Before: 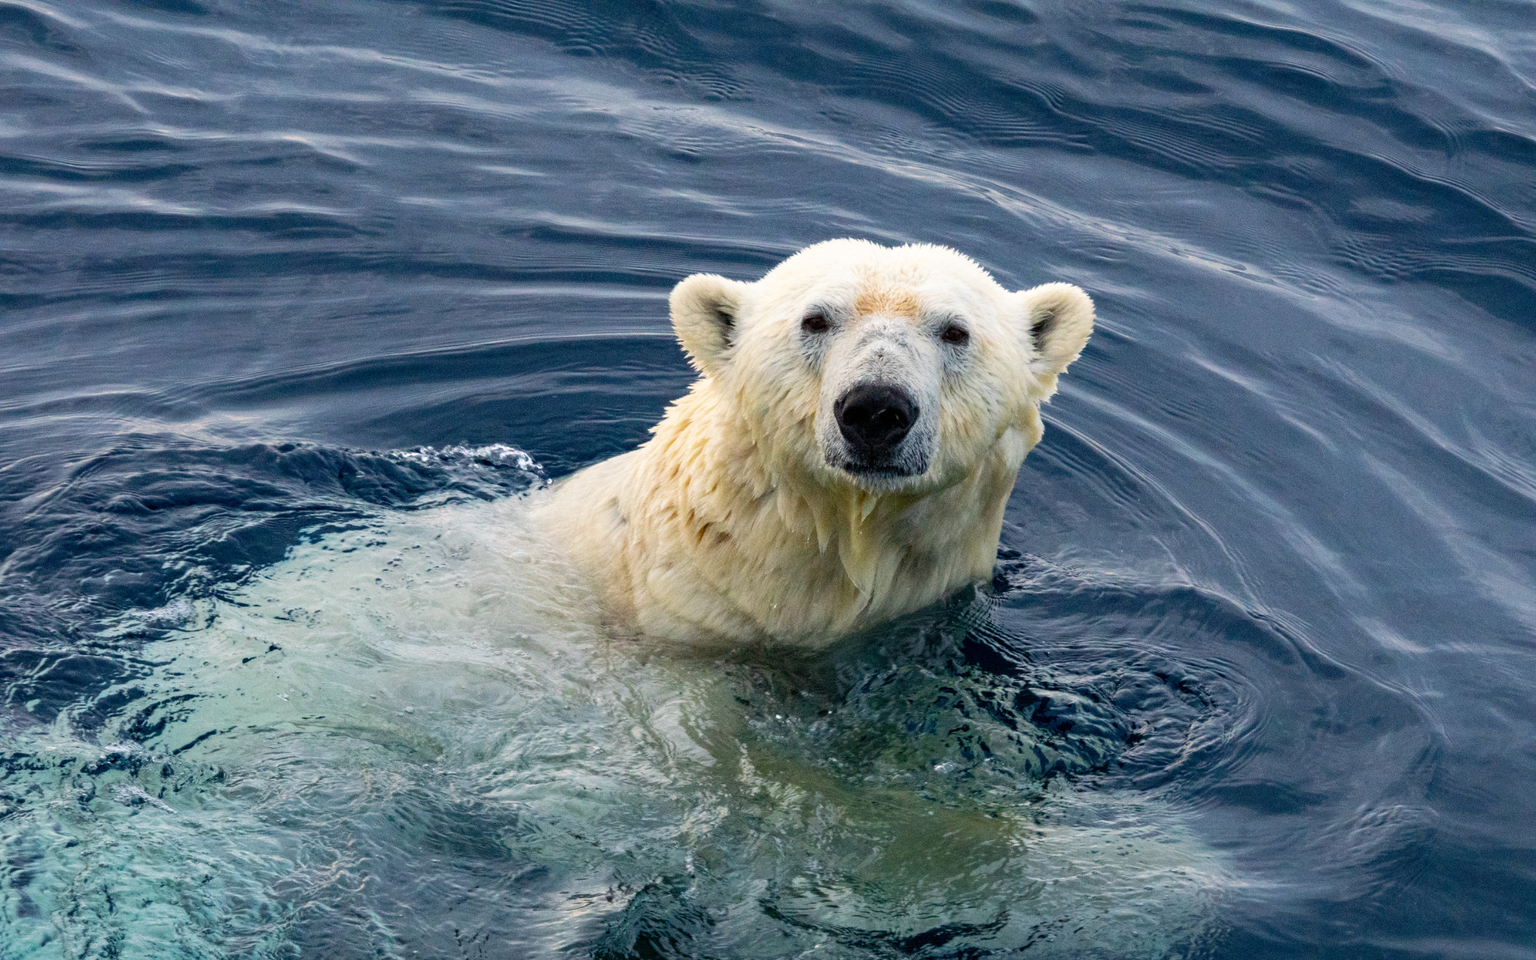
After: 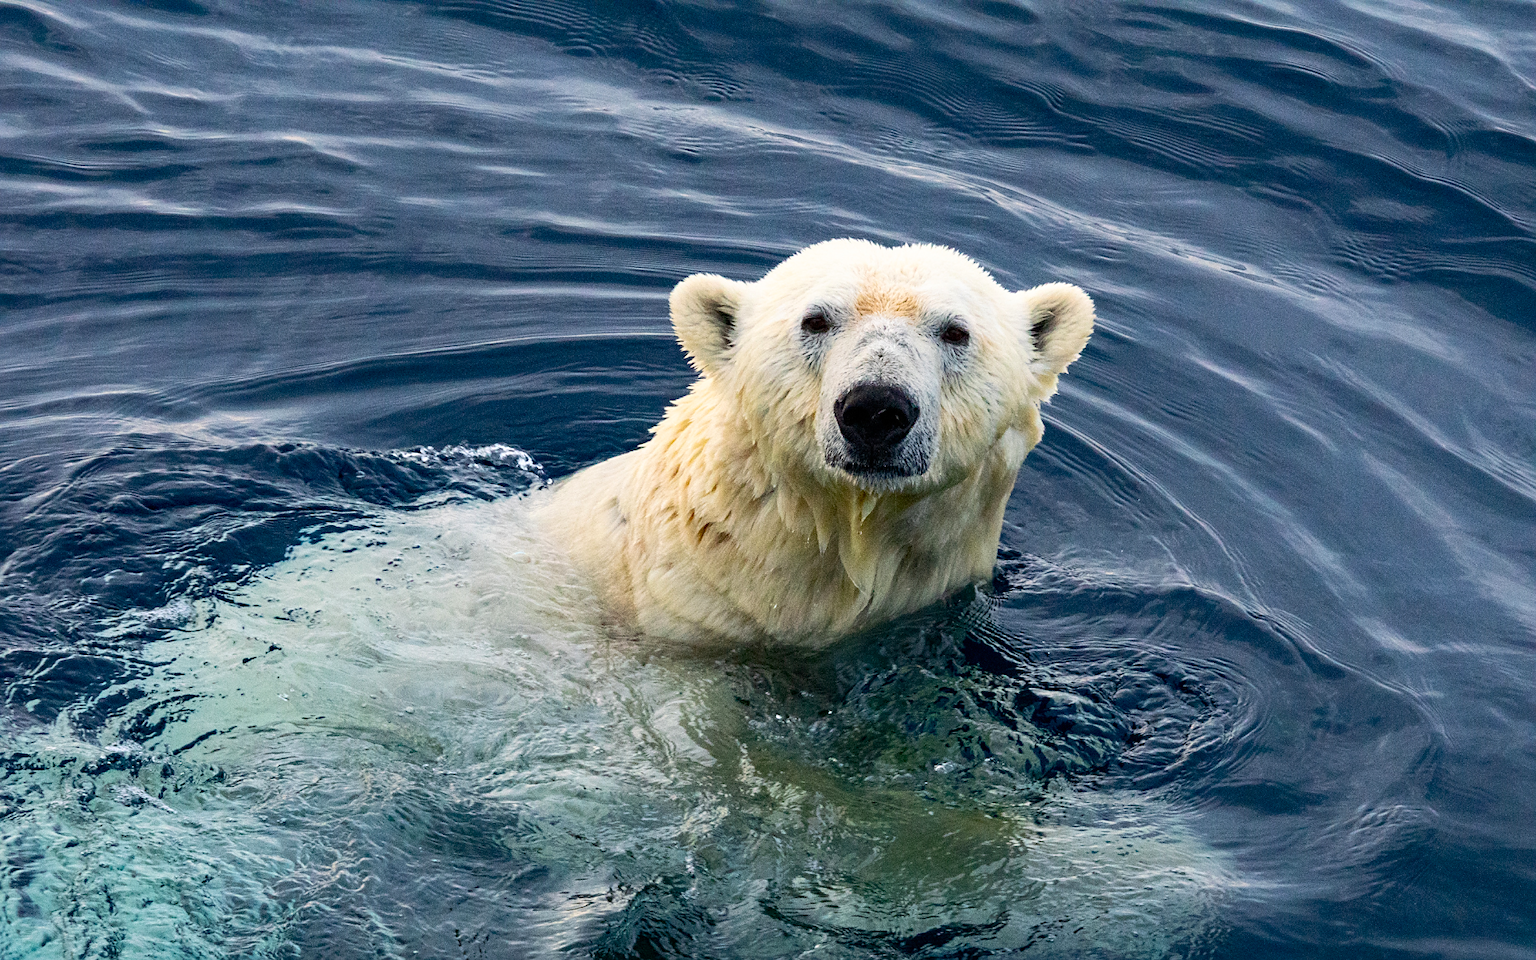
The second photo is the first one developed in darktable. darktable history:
contrast brightness saturation: contrast 0.15, brightness -0.01, saturation 0.1
exposure: compensate exposure bias true, compensate highlight preservation false
sharpen: radius 1.864, amount 0.398, threshold 1.271
